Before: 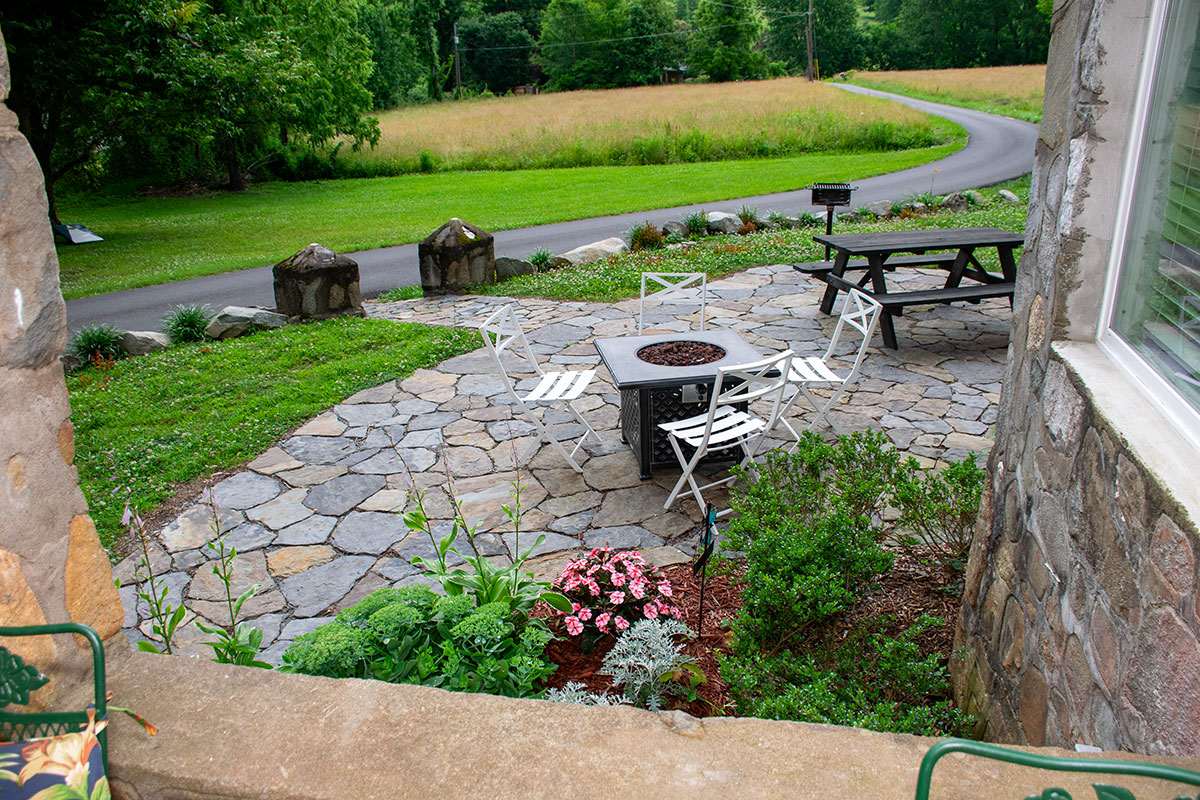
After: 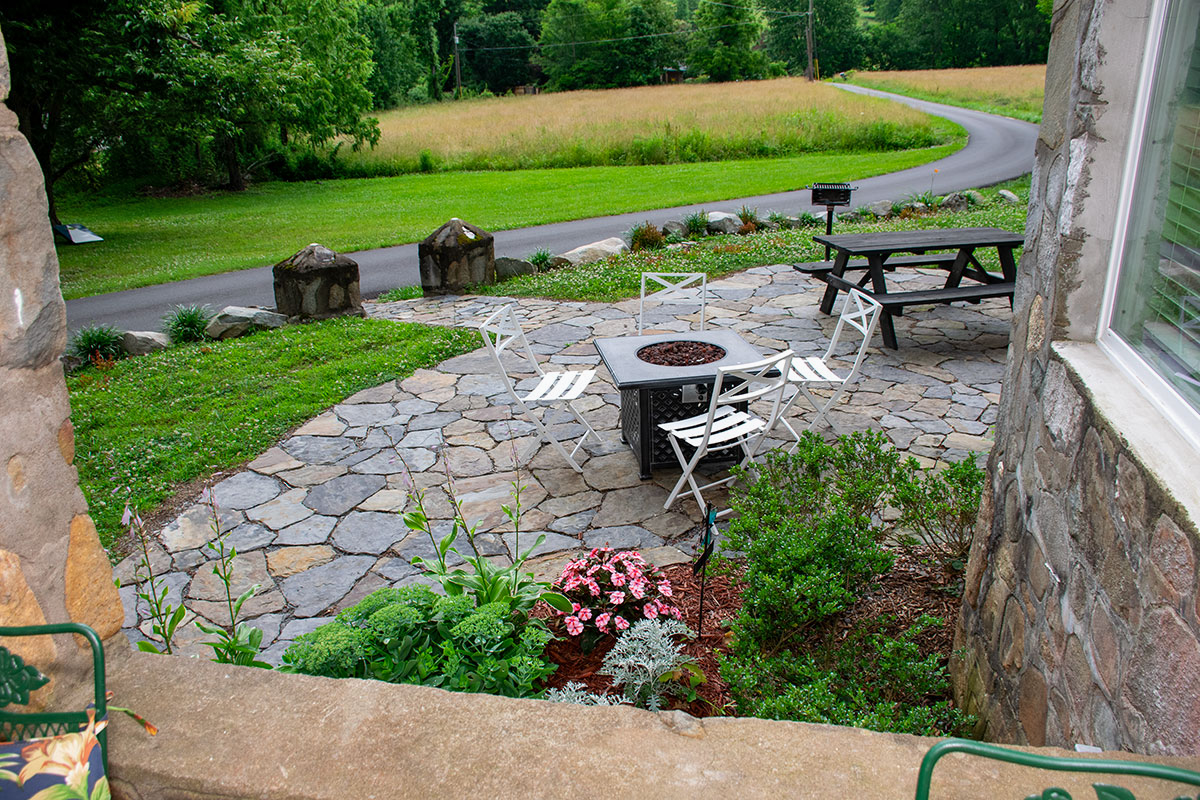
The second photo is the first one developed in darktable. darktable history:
shadows and highlights: shadows 43.72, white point adjustment -1.44, highlights color adjustment 31.64%, soften with gaussian
